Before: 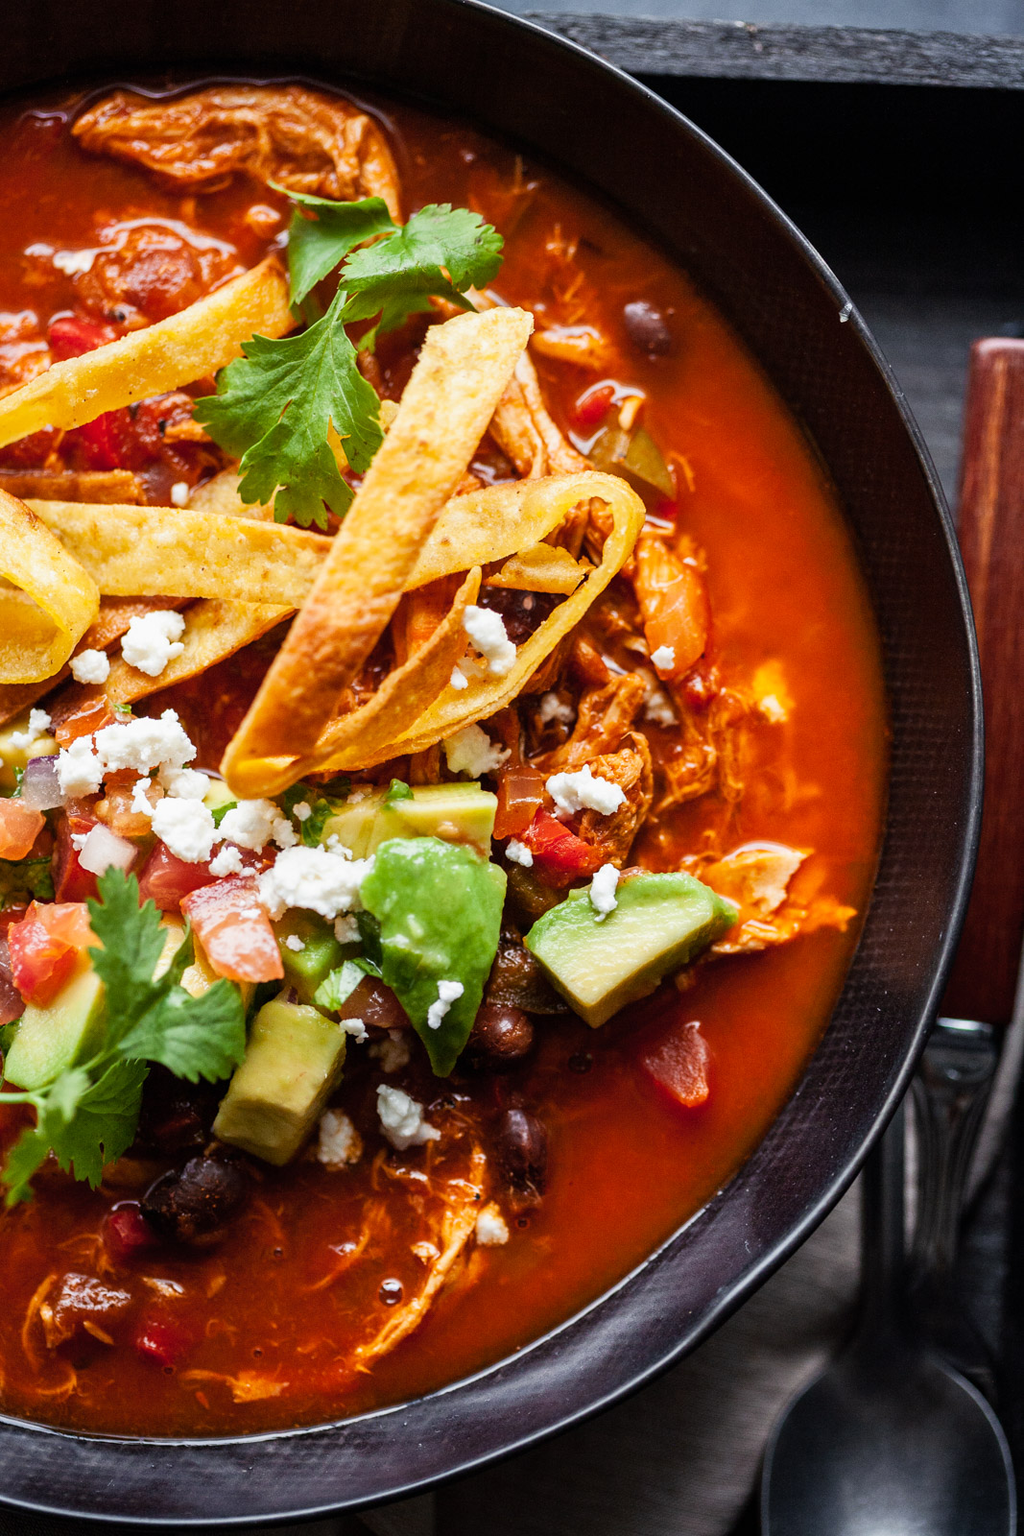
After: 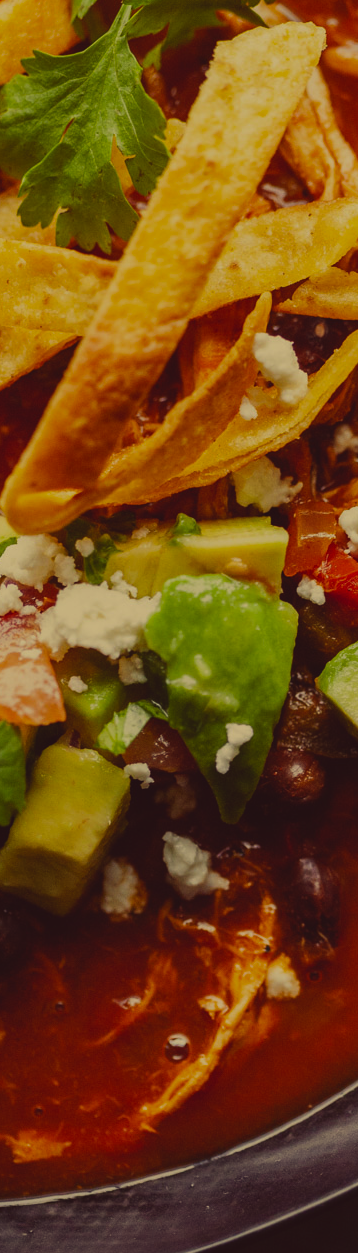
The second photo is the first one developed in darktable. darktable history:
exposure: black level correction -0.017, exposure -1.121 EV, compensate exposure bias true, compensate highlight preservation false
color correction: highlights a* -0.427, highlights b* 39.76, shadows a* 9.3, shadows b* -0.827
contrast brightness saturation: contrast 0.08, saturation 0.024
crop and rotate: left 21.609%, top 18.655%, right 44.817%, bottom 3.006%
